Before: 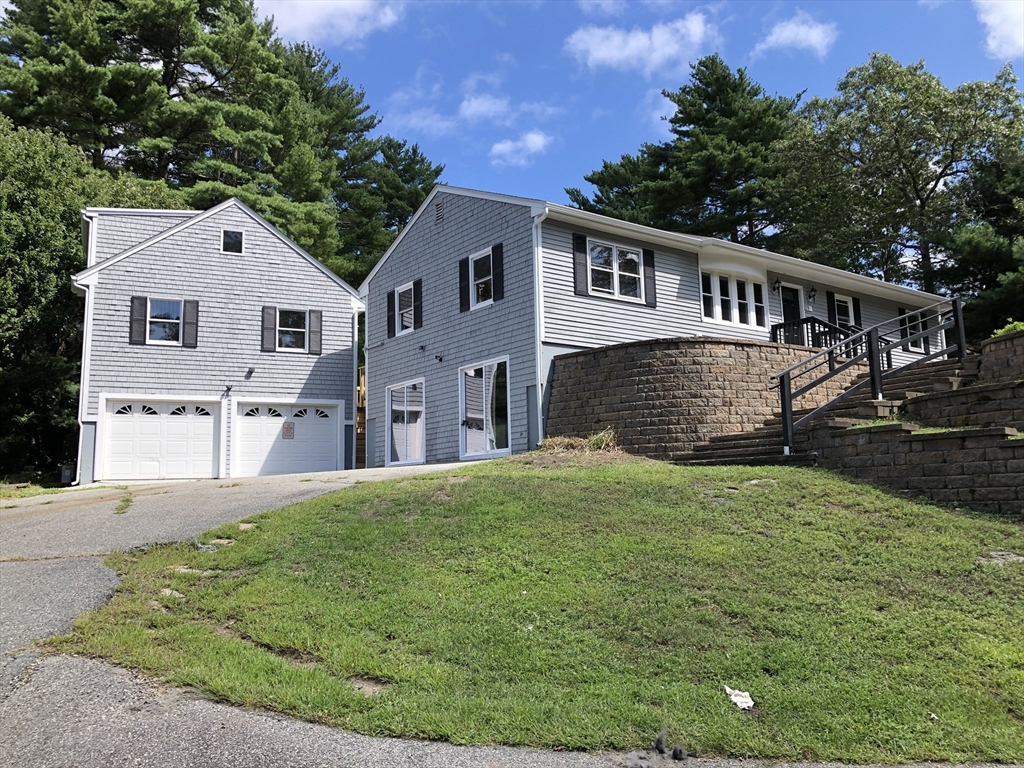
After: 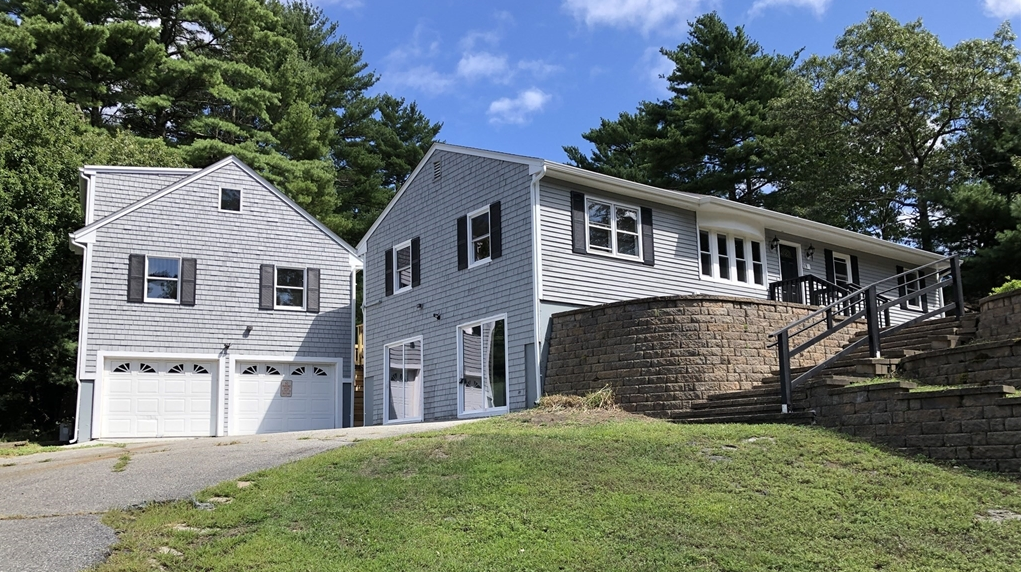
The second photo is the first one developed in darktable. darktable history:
crop: left 0.258%, top 5.541%, bottom 19.874%
